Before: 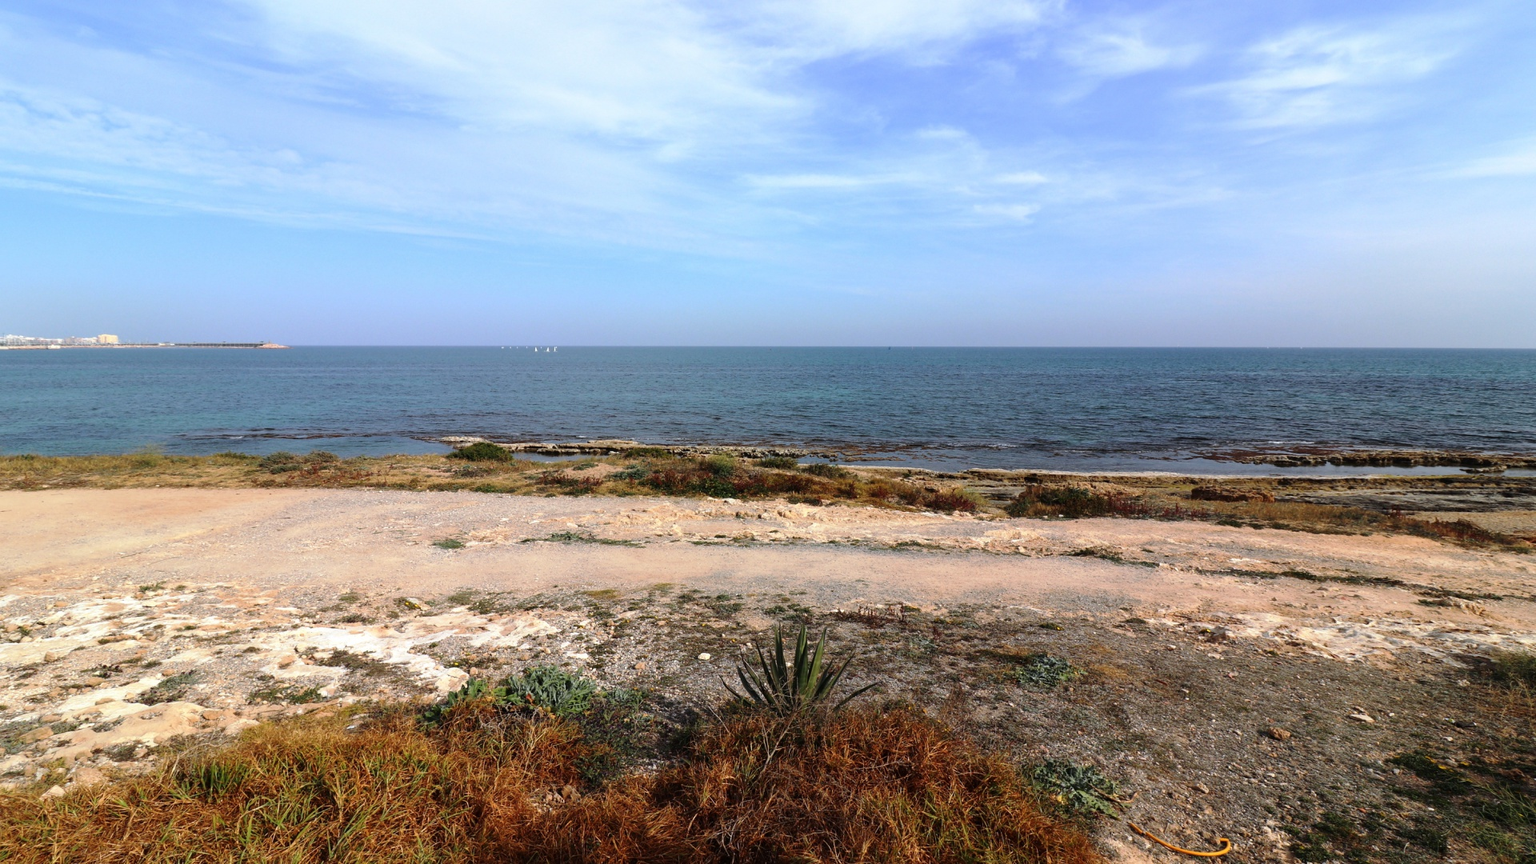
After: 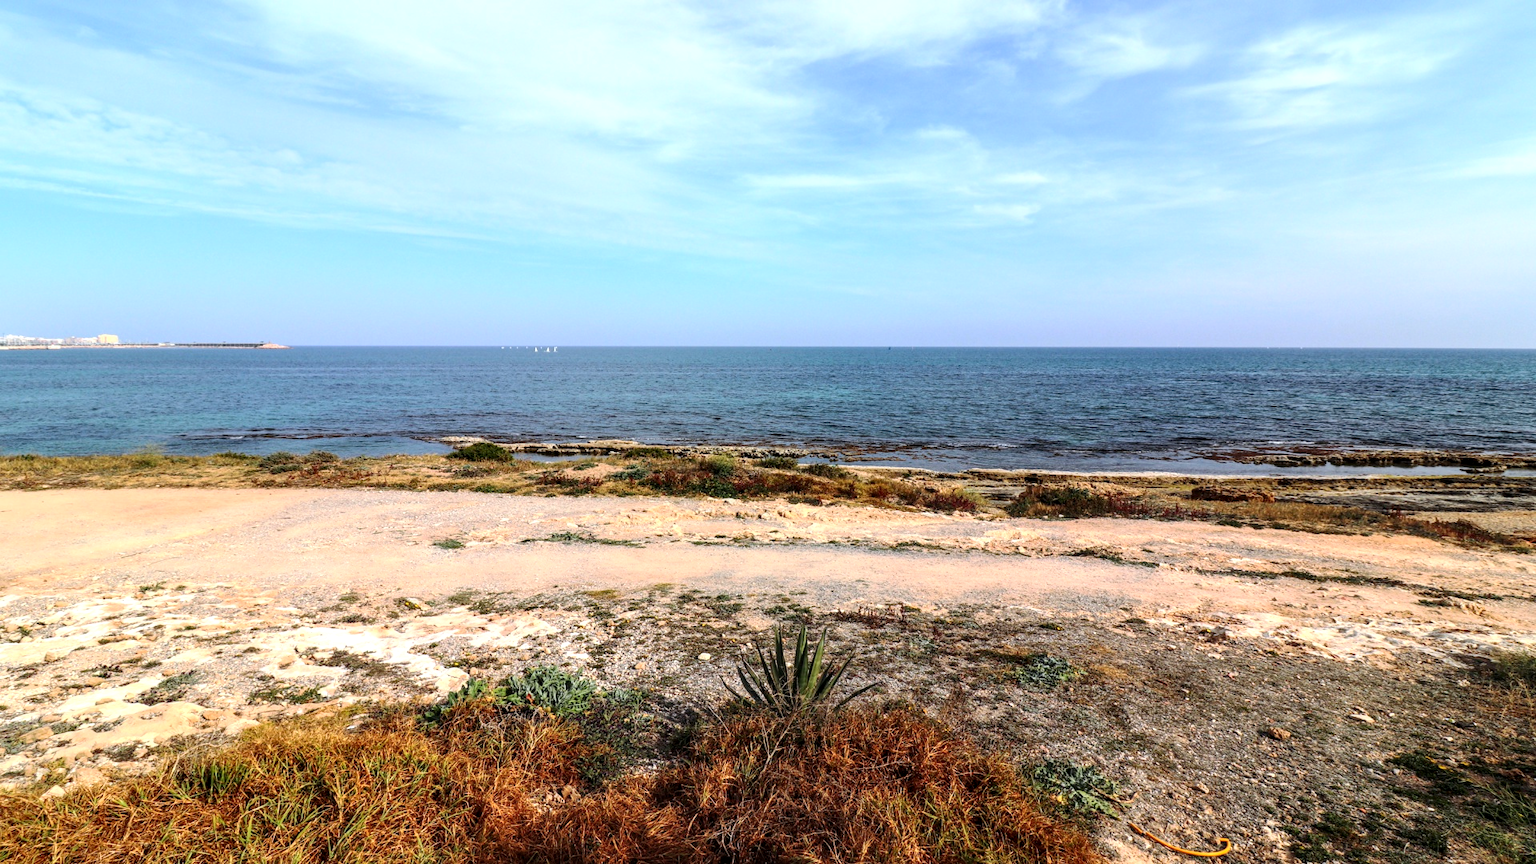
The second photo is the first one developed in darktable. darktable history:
local contrast: highlights 61%, detail 143%, midtone range 0.428
contrast brightness saturation: contrast 0.2, brightness 0.16, saturation 0.22
